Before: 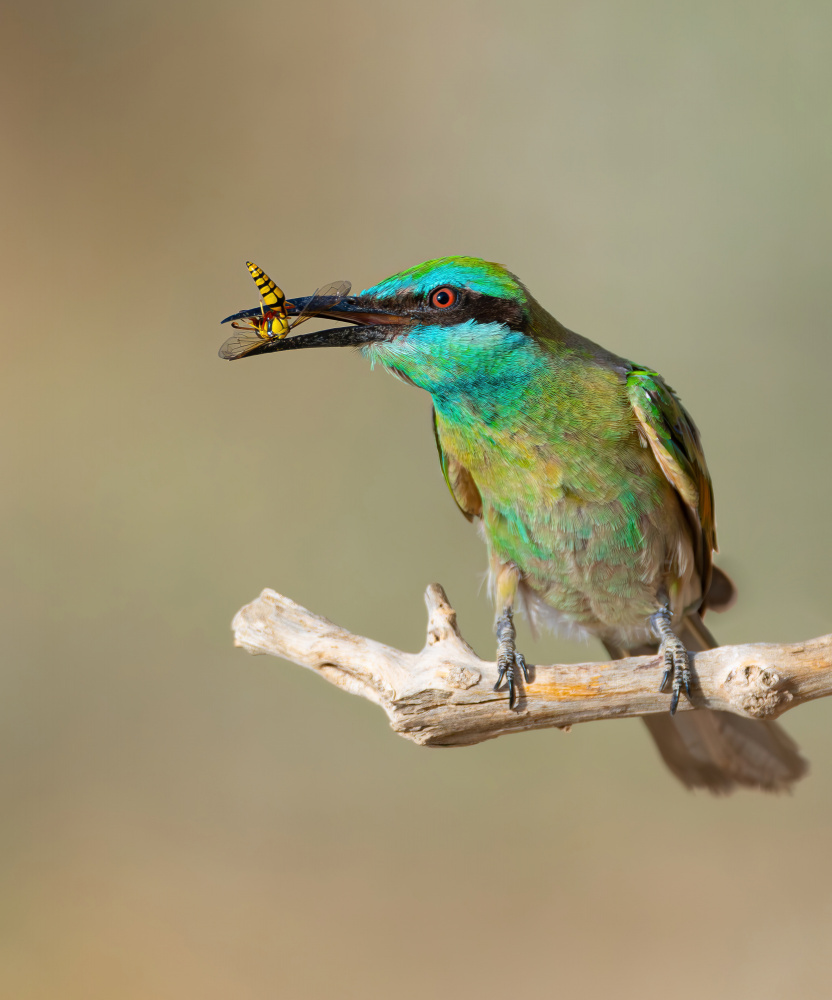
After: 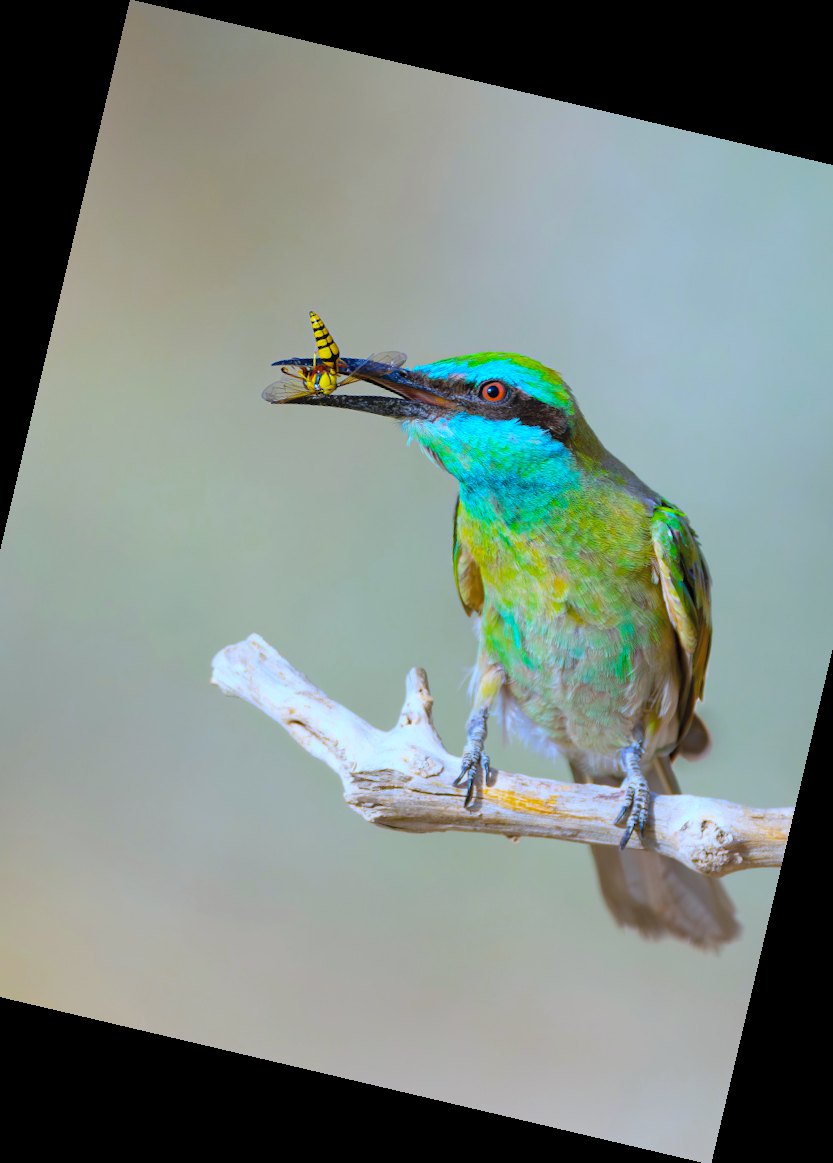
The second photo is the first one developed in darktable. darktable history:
crop and rotate: left 9.597%, right 10.195%
color balance rgb: linear chroma grading › global chroma 15%, perceptual saturation grading › global saturation 30%
white balance: red 0.871, blue 1.249
contrast brightness saturation: brightness 0.15
rotate and perspective: rotation 13.27°, automatic cropping off
